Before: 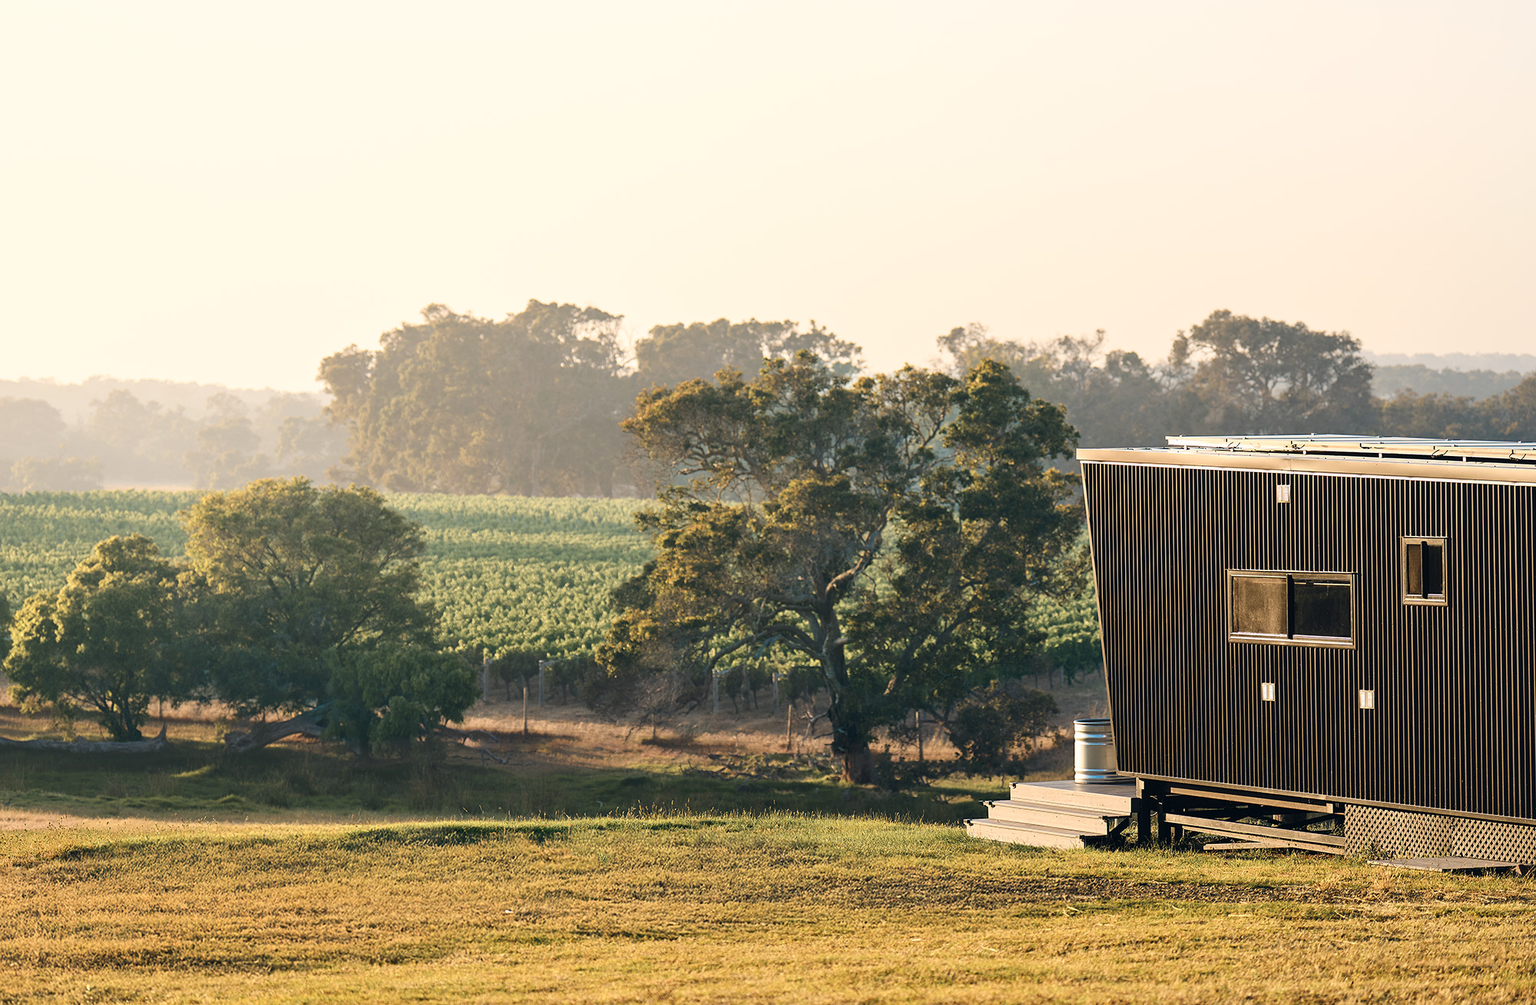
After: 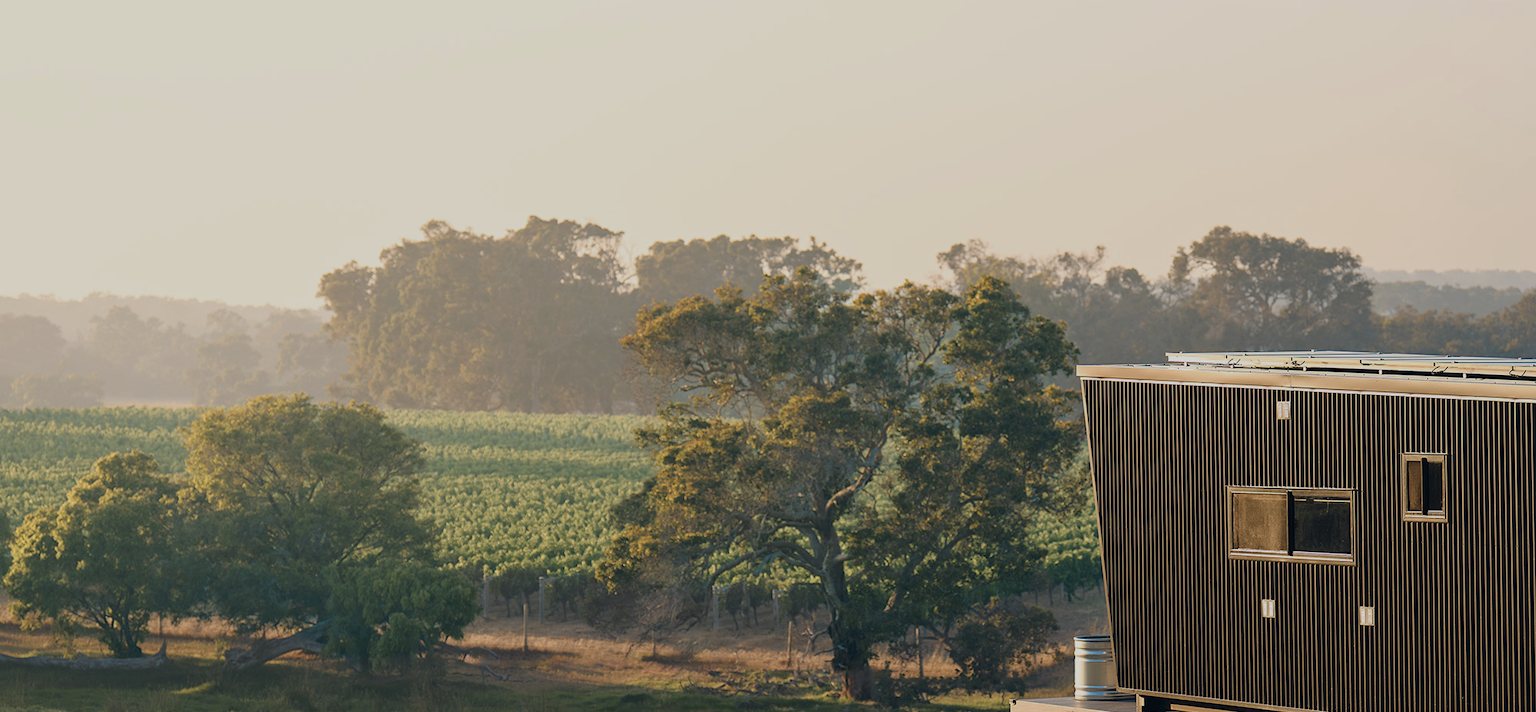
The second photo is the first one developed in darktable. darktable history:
tone equalizer: -8 EV 0.236 EV, -7 EV 0.439 EV, -6 EV 0.387 EV, -5 EV 0.274 EV, -3 EV -0.259 EV, -2 EV -0.438 EV, -1 EV -0.391 EV, +0 EV -0.254 EV, edges refinement/feathering 500, mask exposure compensation -1.57 EV, preserve details no
crop and rotate: top 8.377%, bottom 20.705%
exposure: exposure -0.207 EV, compensate highlight preservation false
